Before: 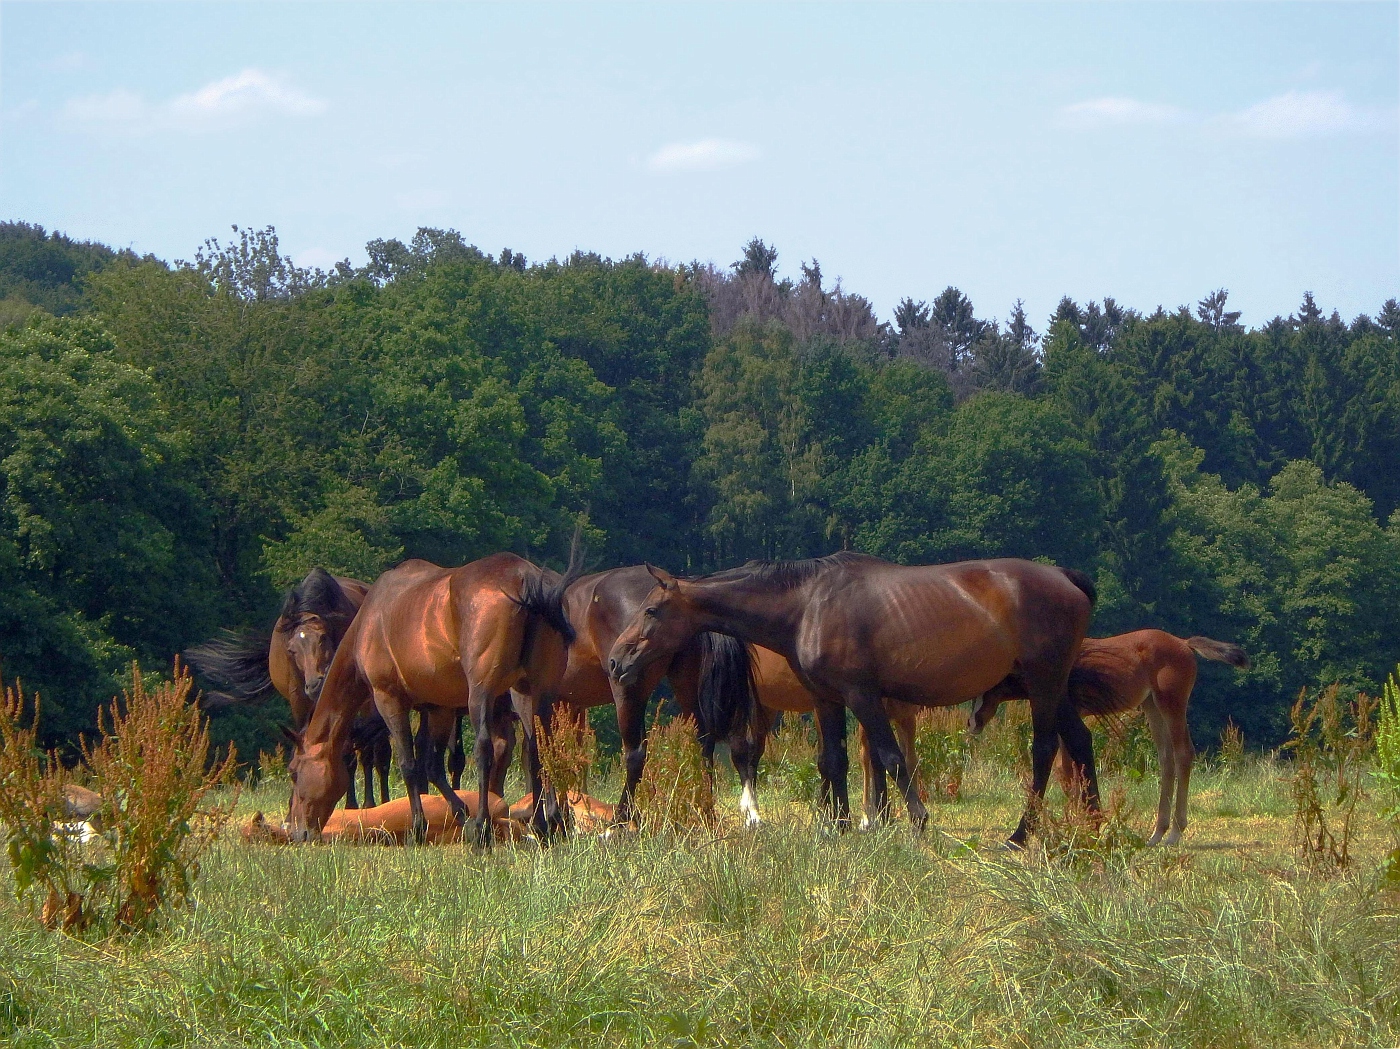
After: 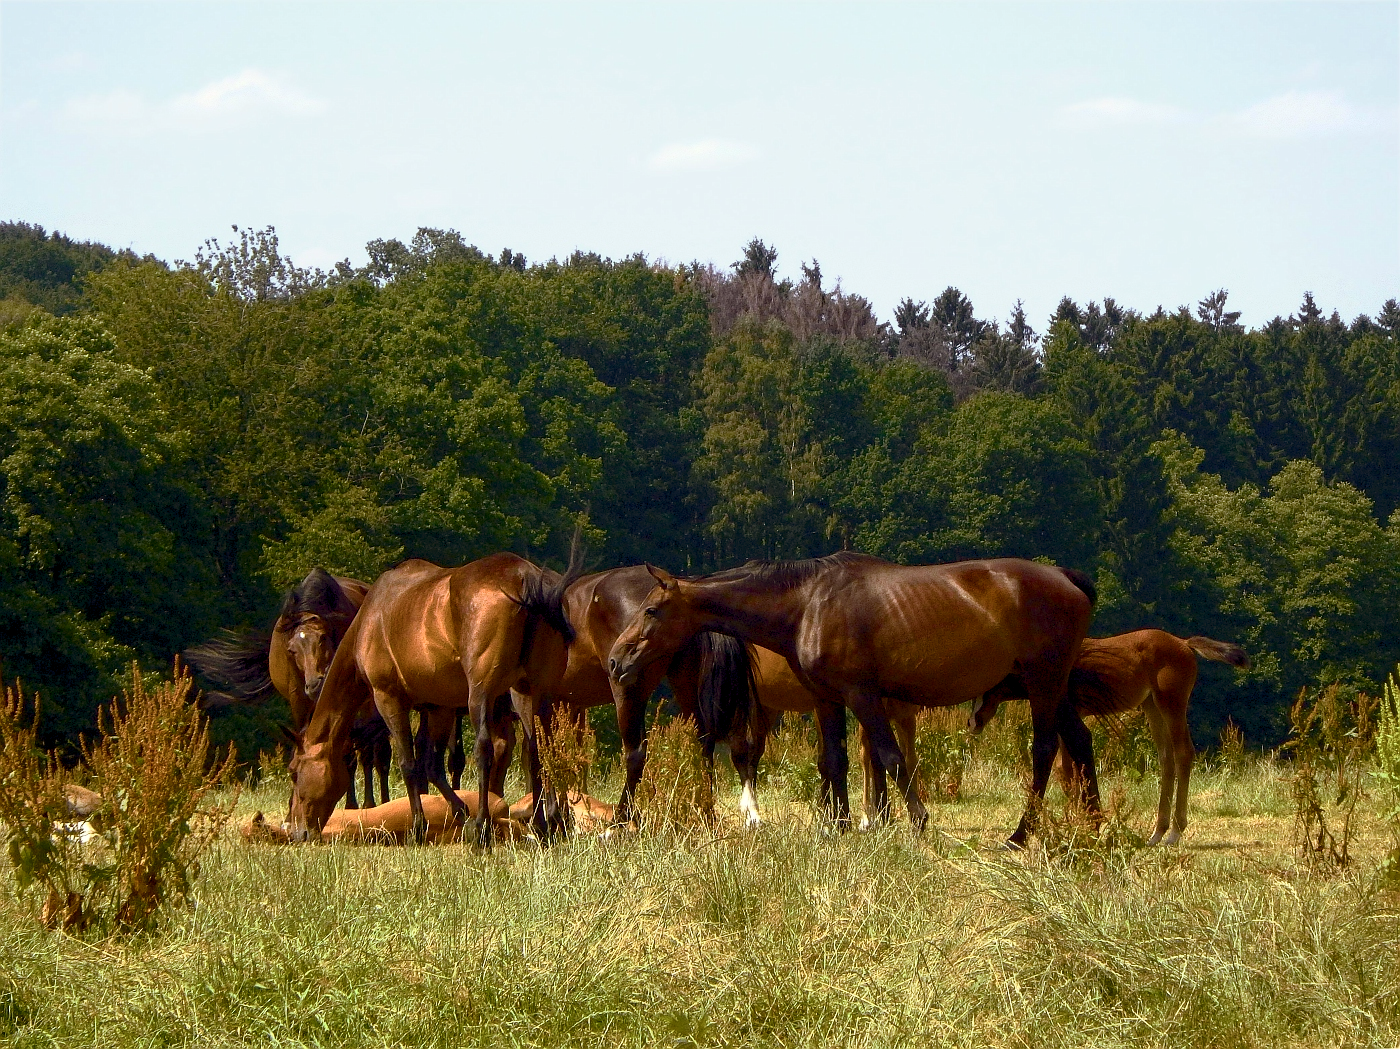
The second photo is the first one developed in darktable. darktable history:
haze removal: compatibility mode true, adaptive false
color balance rgb: shadows lift › luminance -8.082%, shadows lift › chroma 2.125%, shadows lift › hue 163.05°, power › luminance 9.799%, power › chroma 2.812%, power › hue 57.11°, global offset › luminance -0.497%, perceptual saturation grading › global saturation 34.919%, perceptual saturation grading › highlights -29.922%, perceptual saturation grading › shadows 34.769%
contrast brightness saturation: contrast 0.252, saturation -0.315
